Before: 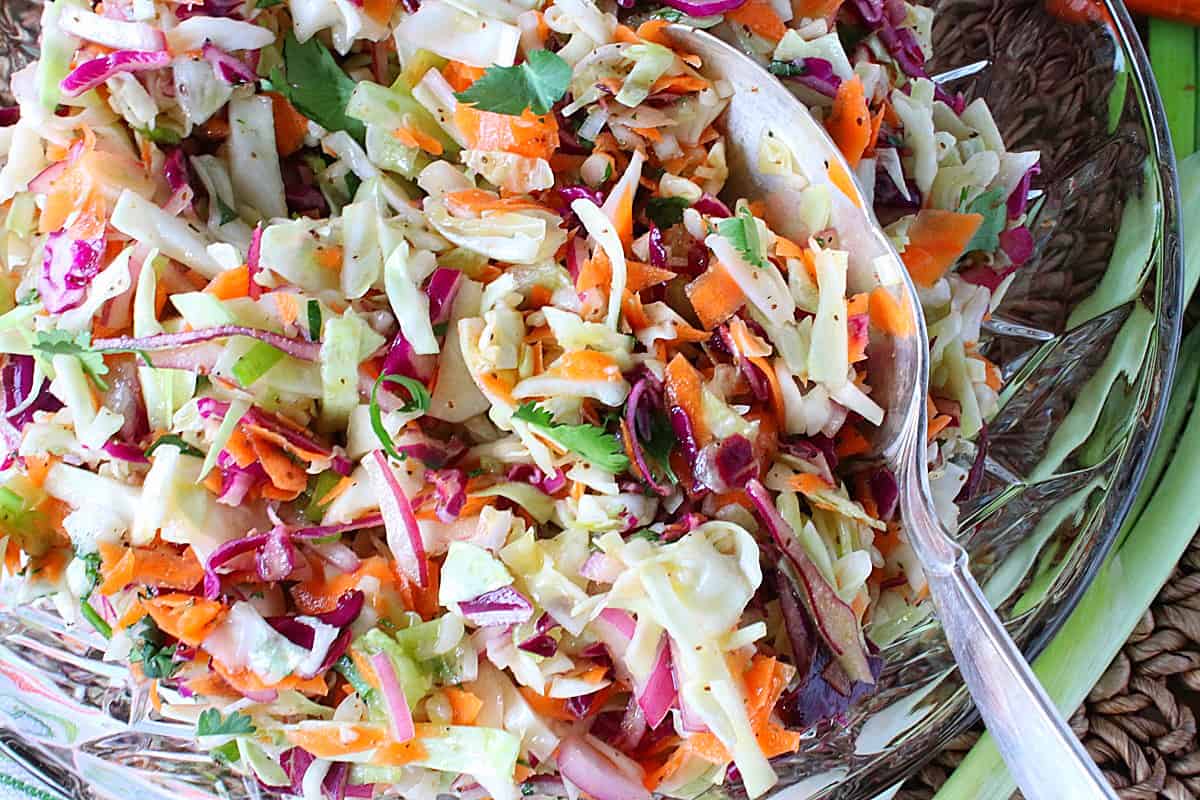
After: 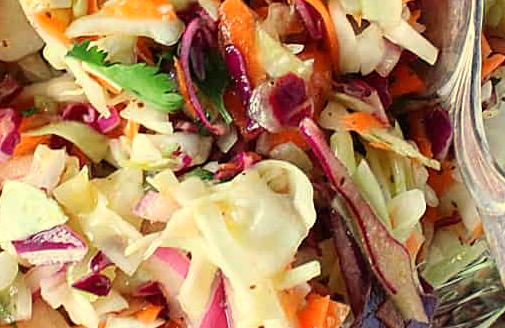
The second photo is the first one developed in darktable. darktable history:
crop: left 37.221%, top 45.169%, right 20.63%, bottom 13.777%
white balance: red 1.08, blue 0.791
